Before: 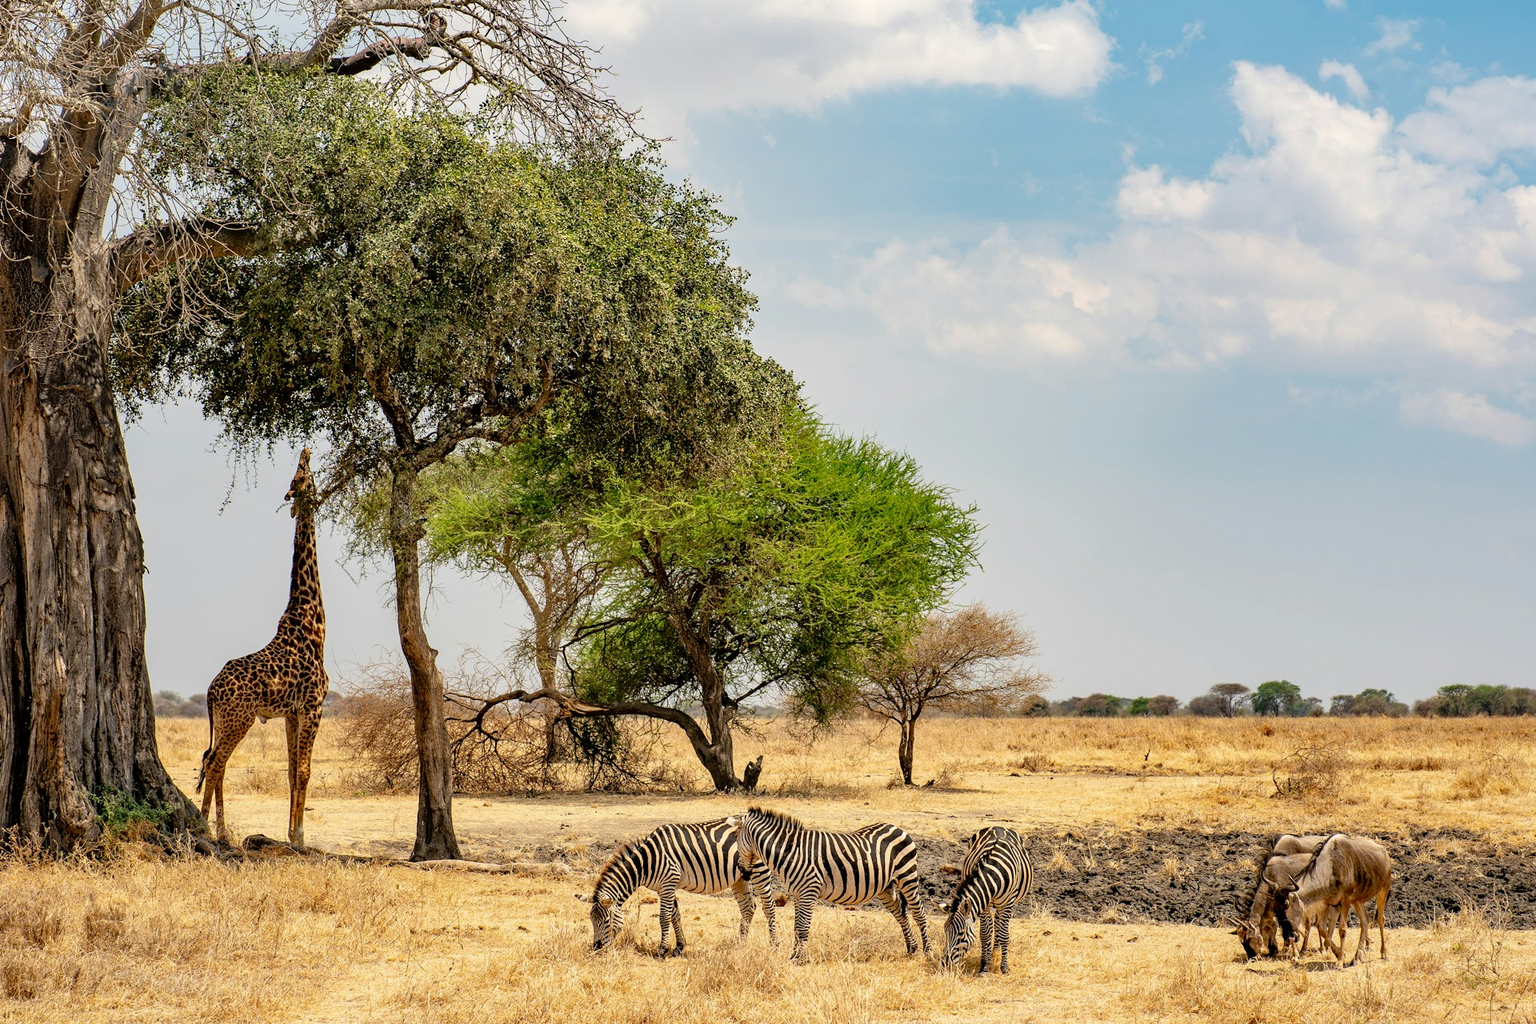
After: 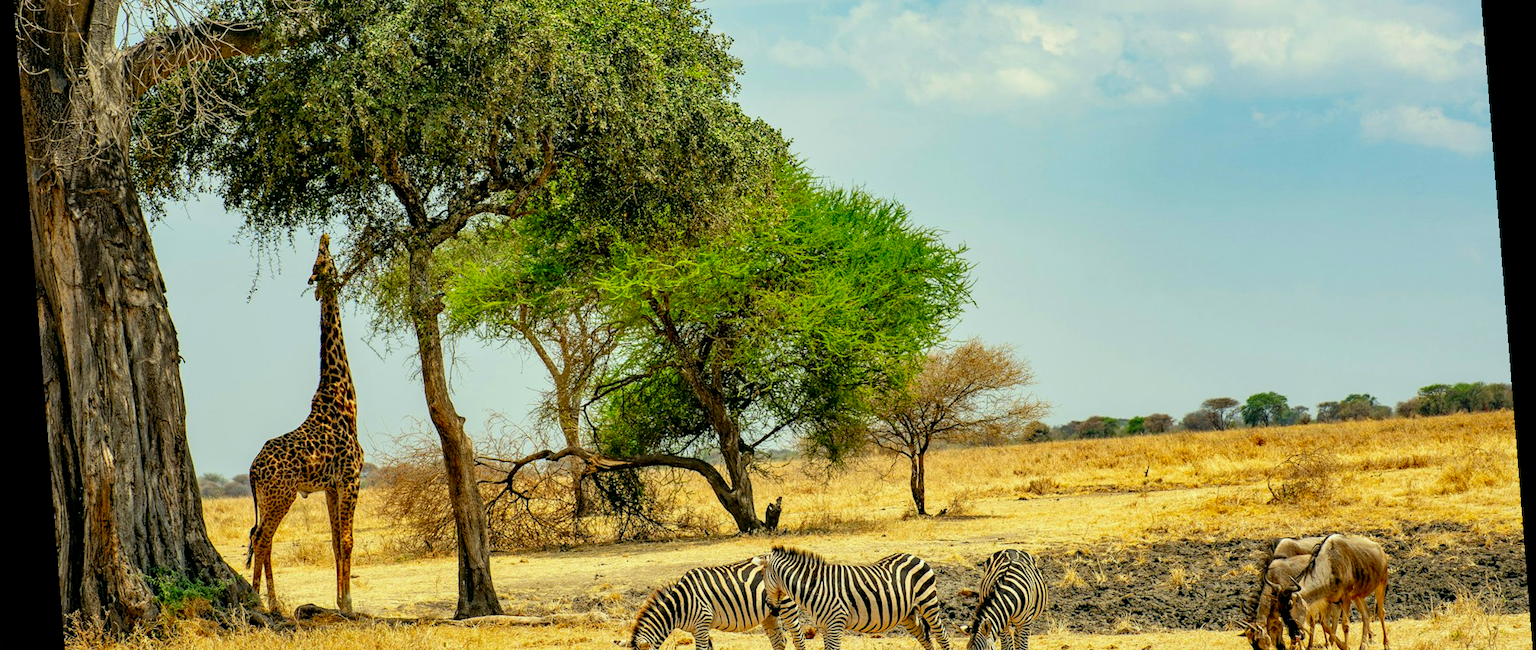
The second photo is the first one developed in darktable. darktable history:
color correction: highlights a* -7.33, highlights b* 1.26, shadows a* -3.55, saturation 1.4
rotate and perspective: rotation -4.2°, shear 0.006, automatic cropping off
crop and rotate: top 25.357%, bottom 13.942%
local contrast: highlights 100%, shadows 100%, detail 120%, midtone range 0.2
